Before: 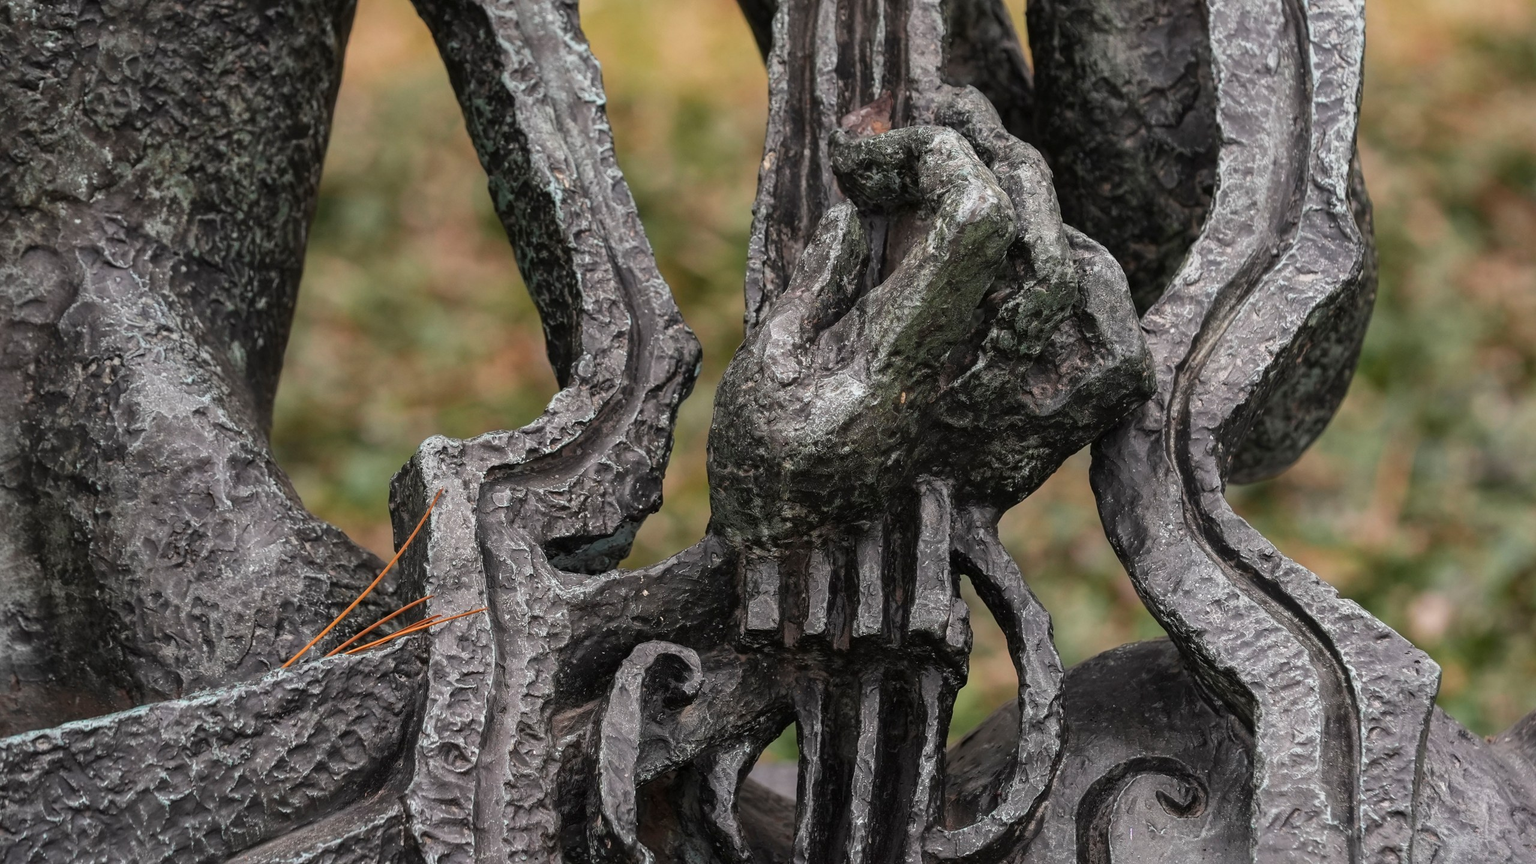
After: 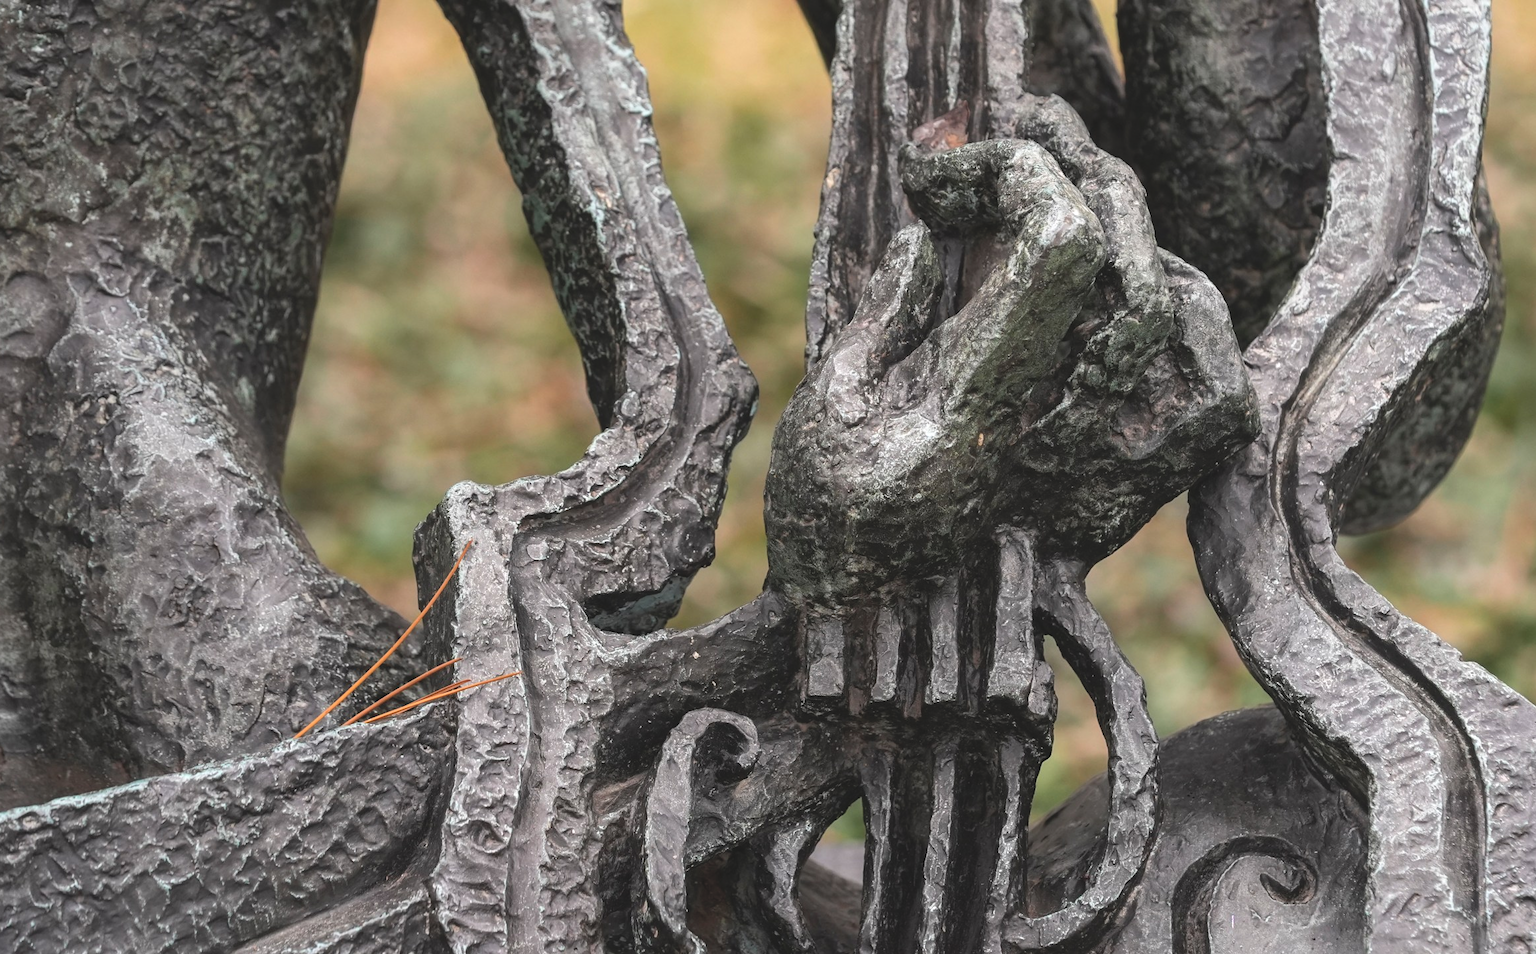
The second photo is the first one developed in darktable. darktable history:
crop and rotate: left 1.022%, right 8.468%
tone equalizer: -8 EV 0.02 EV, -7 EV -0.038 EV, -6 EV 0.041 EV, -5 EV 0.052 EV, -4 EV 0.296 EV, -3 EV 0.628 EV, -2 EV 0.556 EV, -1 EV 0.174 EV, +0 EV 0.046 EV, smoothing diameter 2.04%, edges refinement/feathering 15.55, mask exposure compensation -1.57 EV, filter diffusion 5
contrast brightness saturation: contrast -0.159, brightness 0.052, saturation -0.127
